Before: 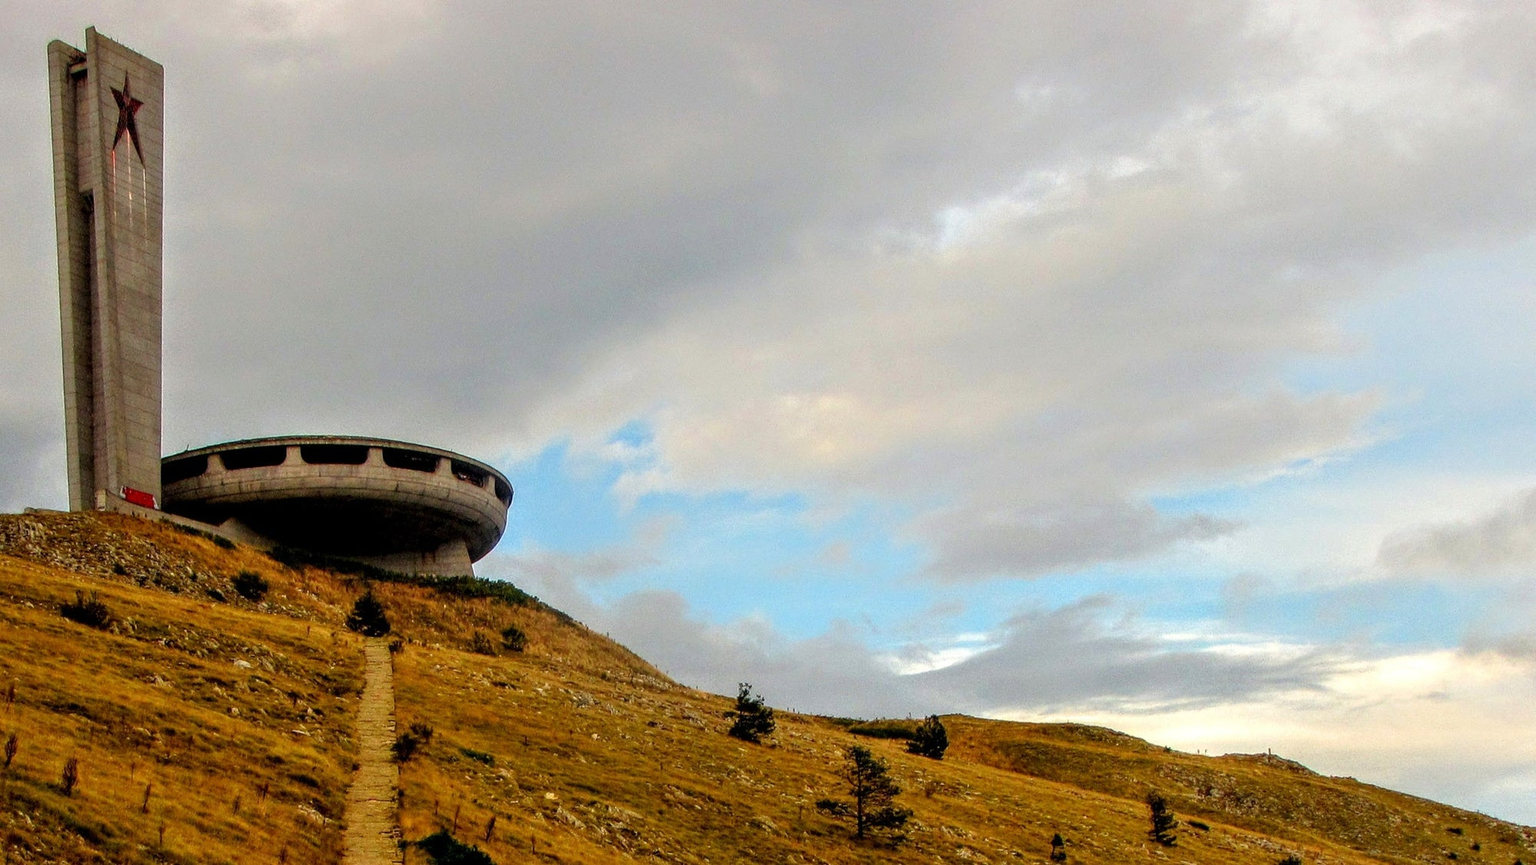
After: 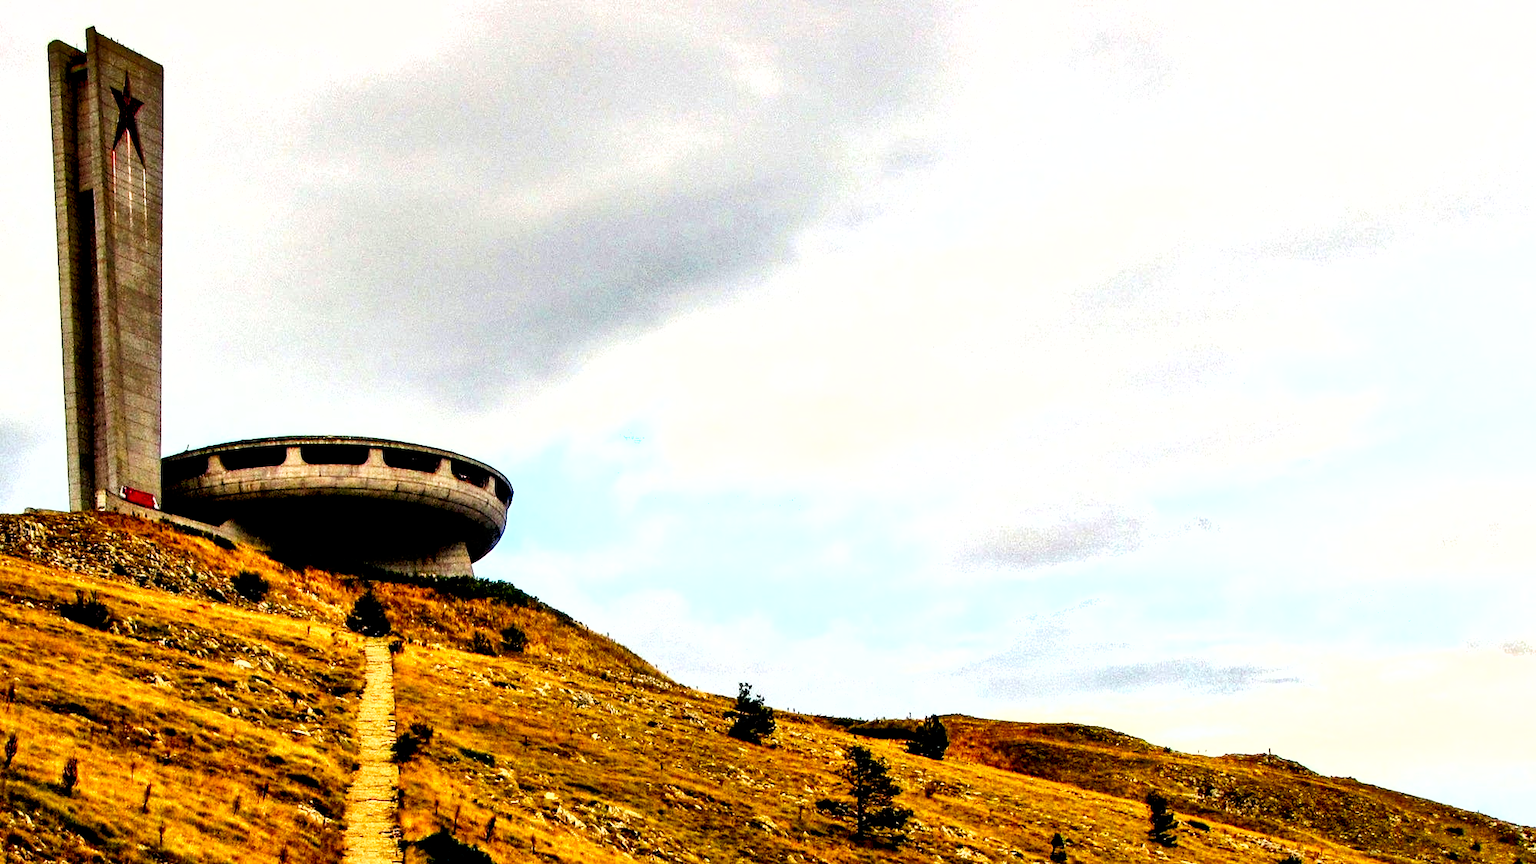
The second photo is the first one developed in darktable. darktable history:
contrast equalizer: y [[0.6 ×6], [0.55 ×6], [0 ×6], [0 ×6], [0 ×6]]
exposure: black level correction 0.001, exposure 1.035 EV, compensate exposure bias true, compensate highlight preservation false
shadows and highlights: low approximation 0.01, soften with gaussian
tone curve: curves: ch0 [(0, 0) (0.118, 0.034) (0.182, 0.124) (0.265, 0.214) (0.504, 0.508) (0.783, 0.825) (1, 1)], preserve colors none
